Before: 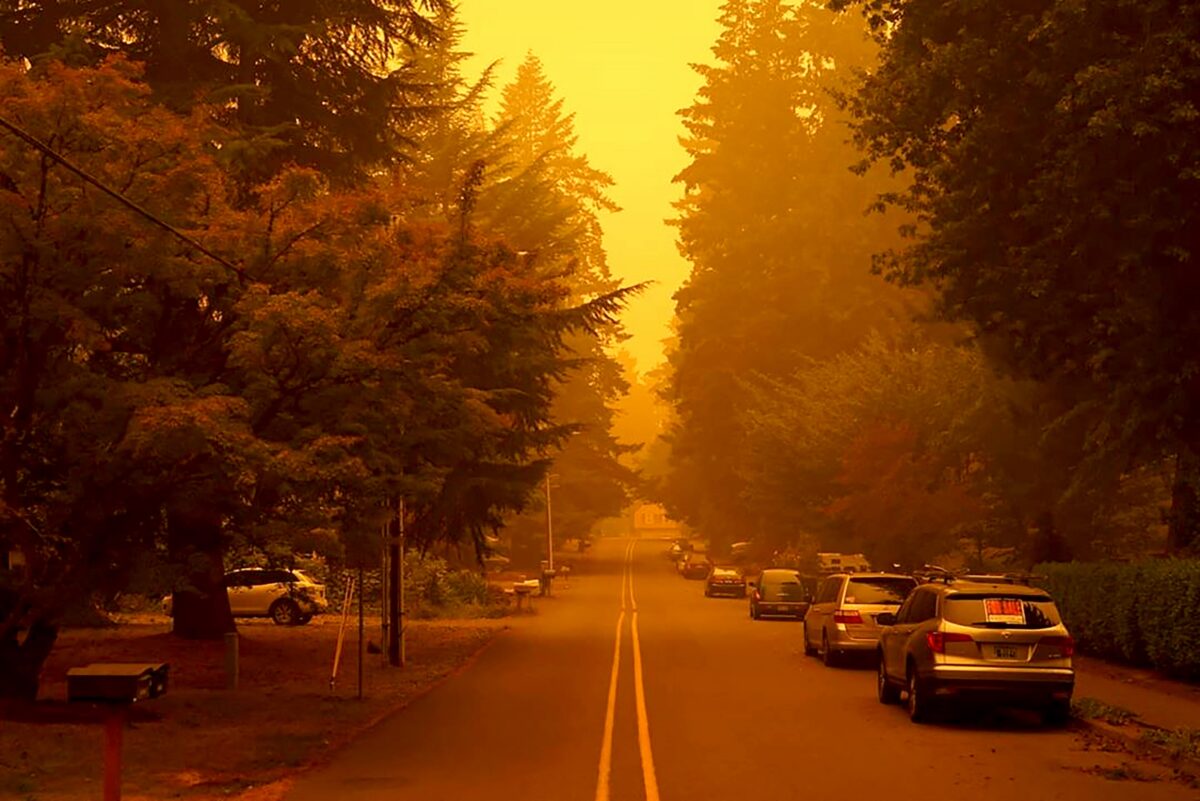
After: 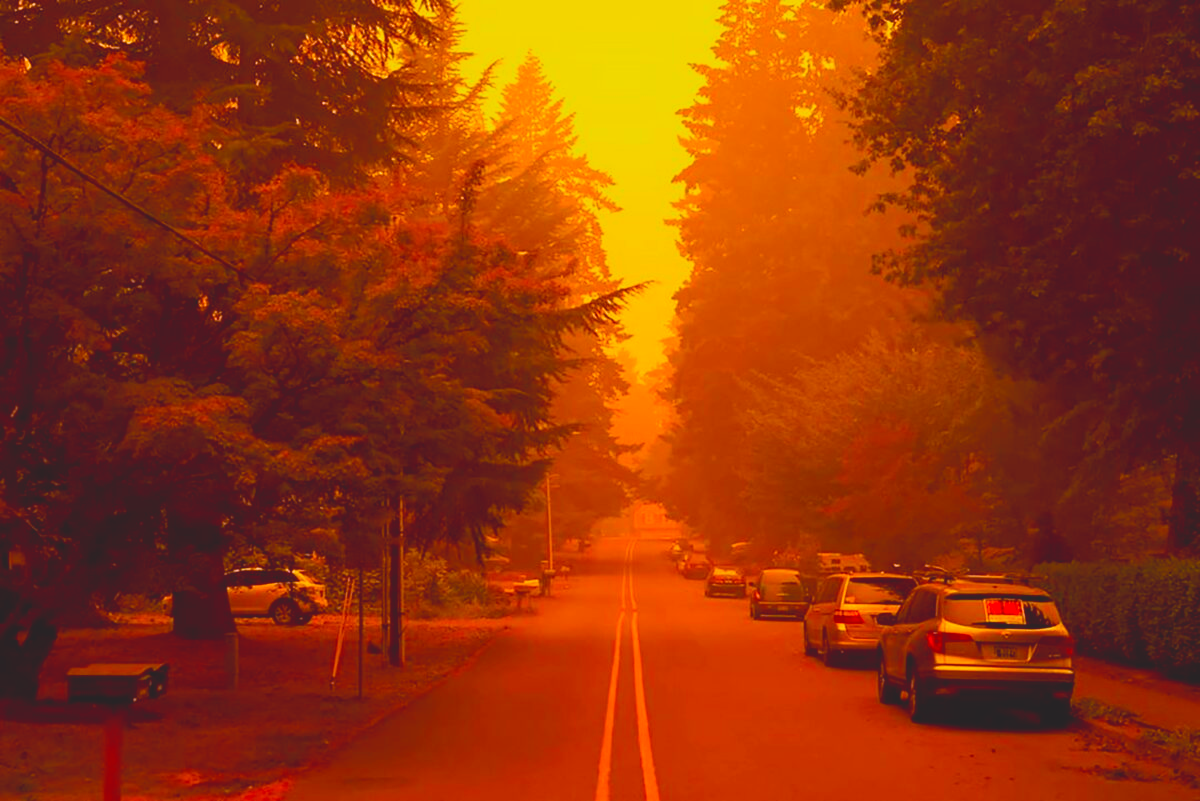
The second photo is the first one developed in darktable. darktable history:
contrast brightness saturation: contrast -0.28
color balance: lift [1, 1.001, 0.999, 1.001], gamma [1, 1.004, 1.007, 0.993], gain [1, 0.991, 0.987, 1.013], contrast 7.5%, contrast fulcrum 10%, output saturation 115%
